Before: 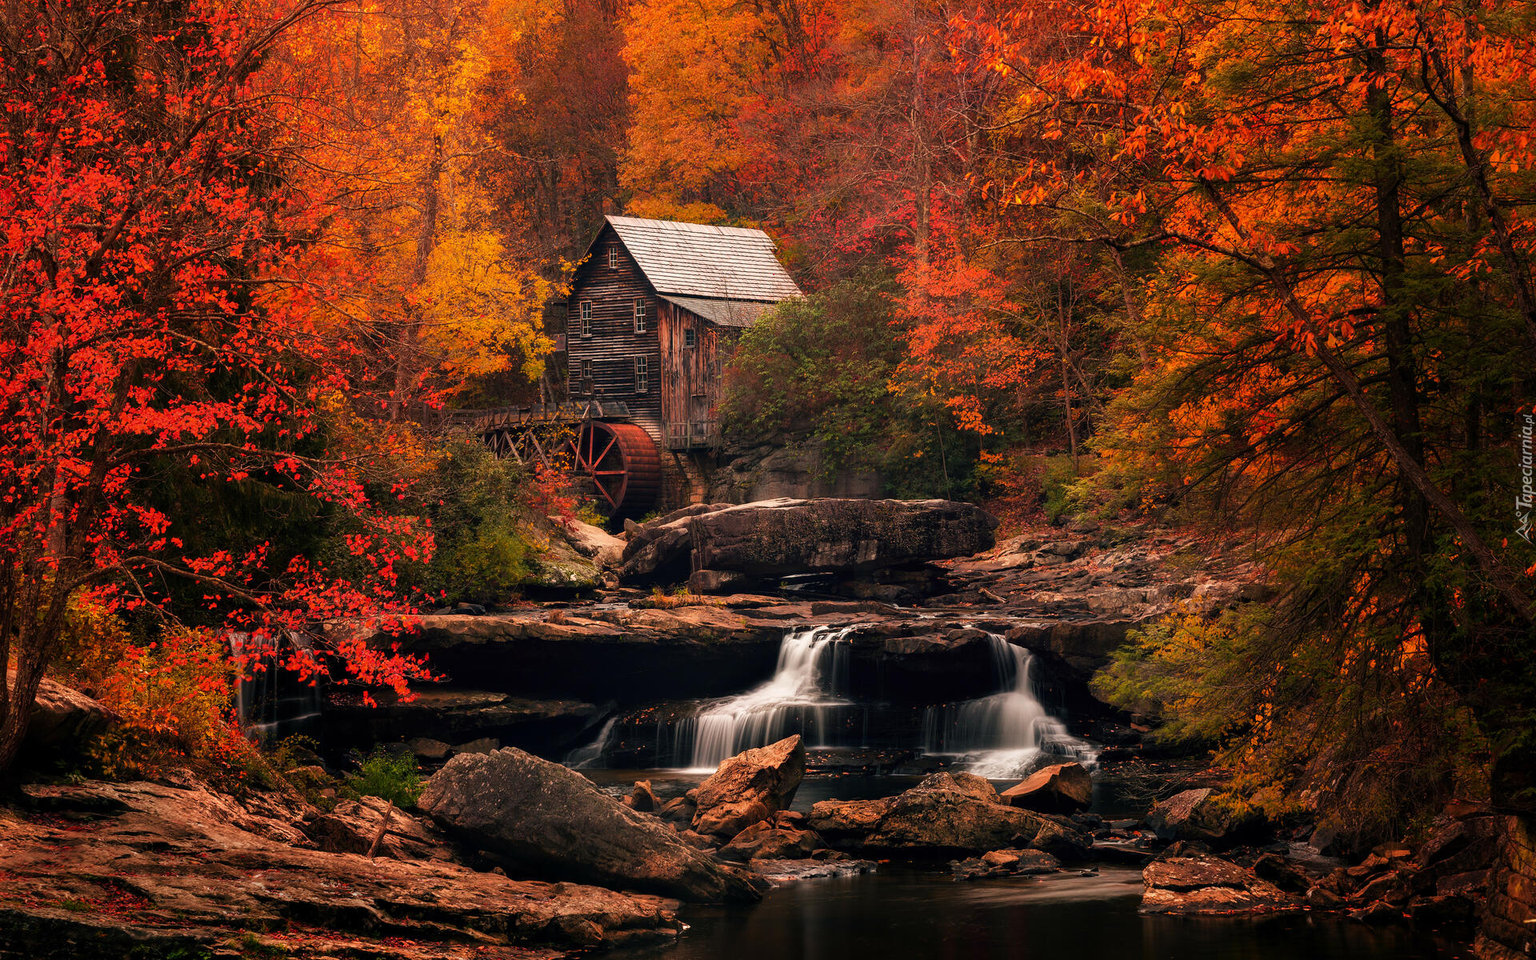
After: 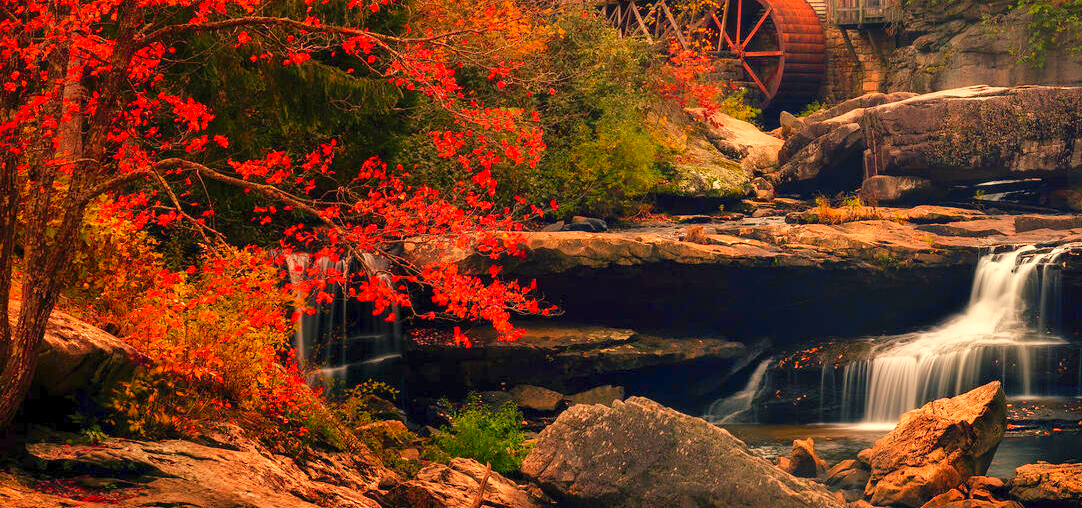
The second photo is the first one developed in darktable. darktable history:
crop: top 44.805%, right 43.634%, bottom 12.782%
levels: levels [0, 0.397, 0.955]
color correction: highlights a* 1.37, highlights b* 18.27
tone equalizer: on, module defaults
